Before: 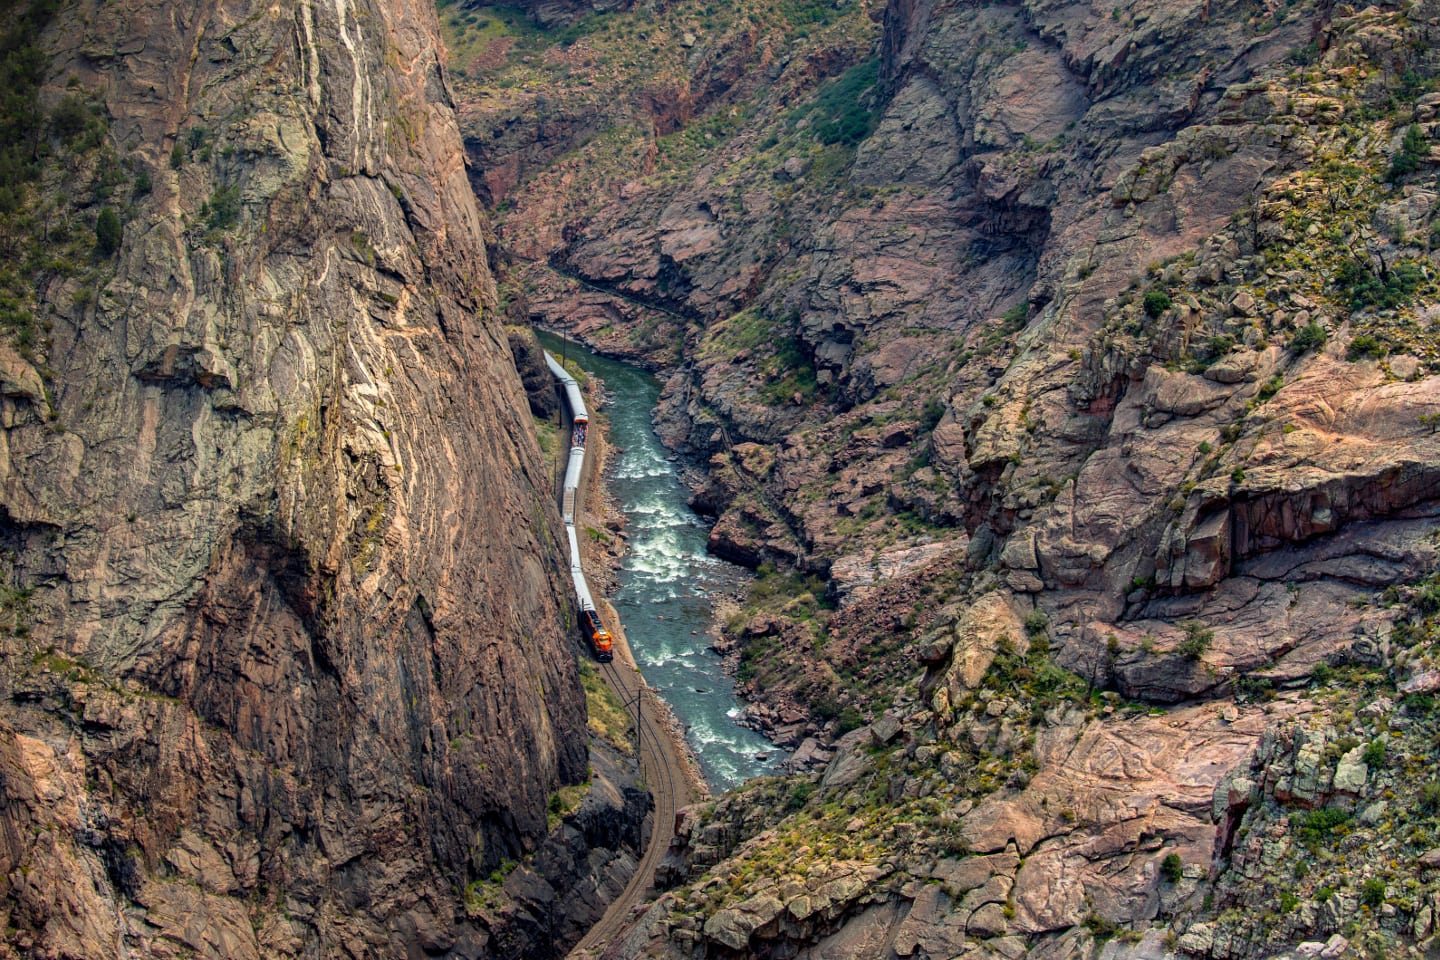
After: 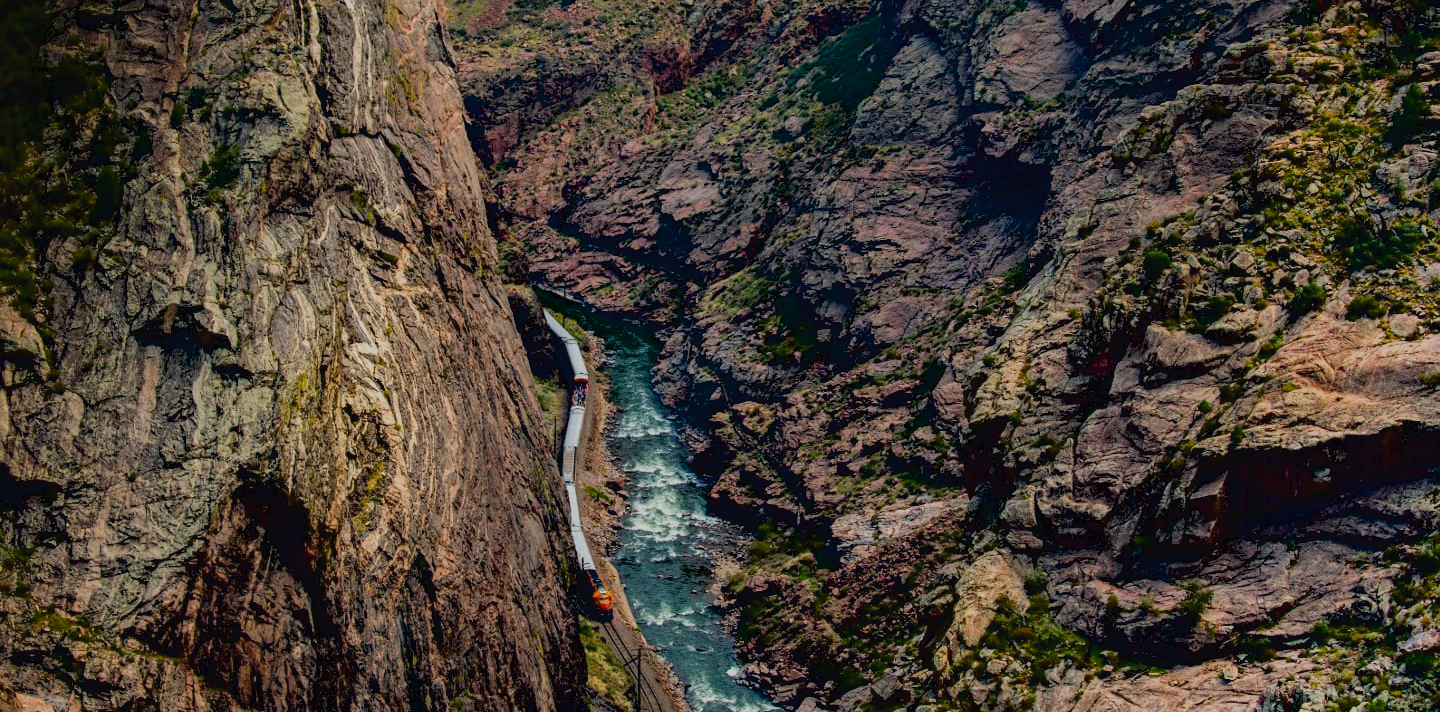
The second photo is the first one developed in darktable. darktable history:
crop: top 4.322%, bottom 21.431%
filmic rgb: black relative exposure -7.65 EV, white relative exposure 4.56 EV, threshold 3.05 EV, hardness 3.61, color science v4 (2020), enable highlight reconstruction true
exposure: black level correction 0.046, exposure -0.231 EV, compensate exposure bias true, compensate highlight preservation false
